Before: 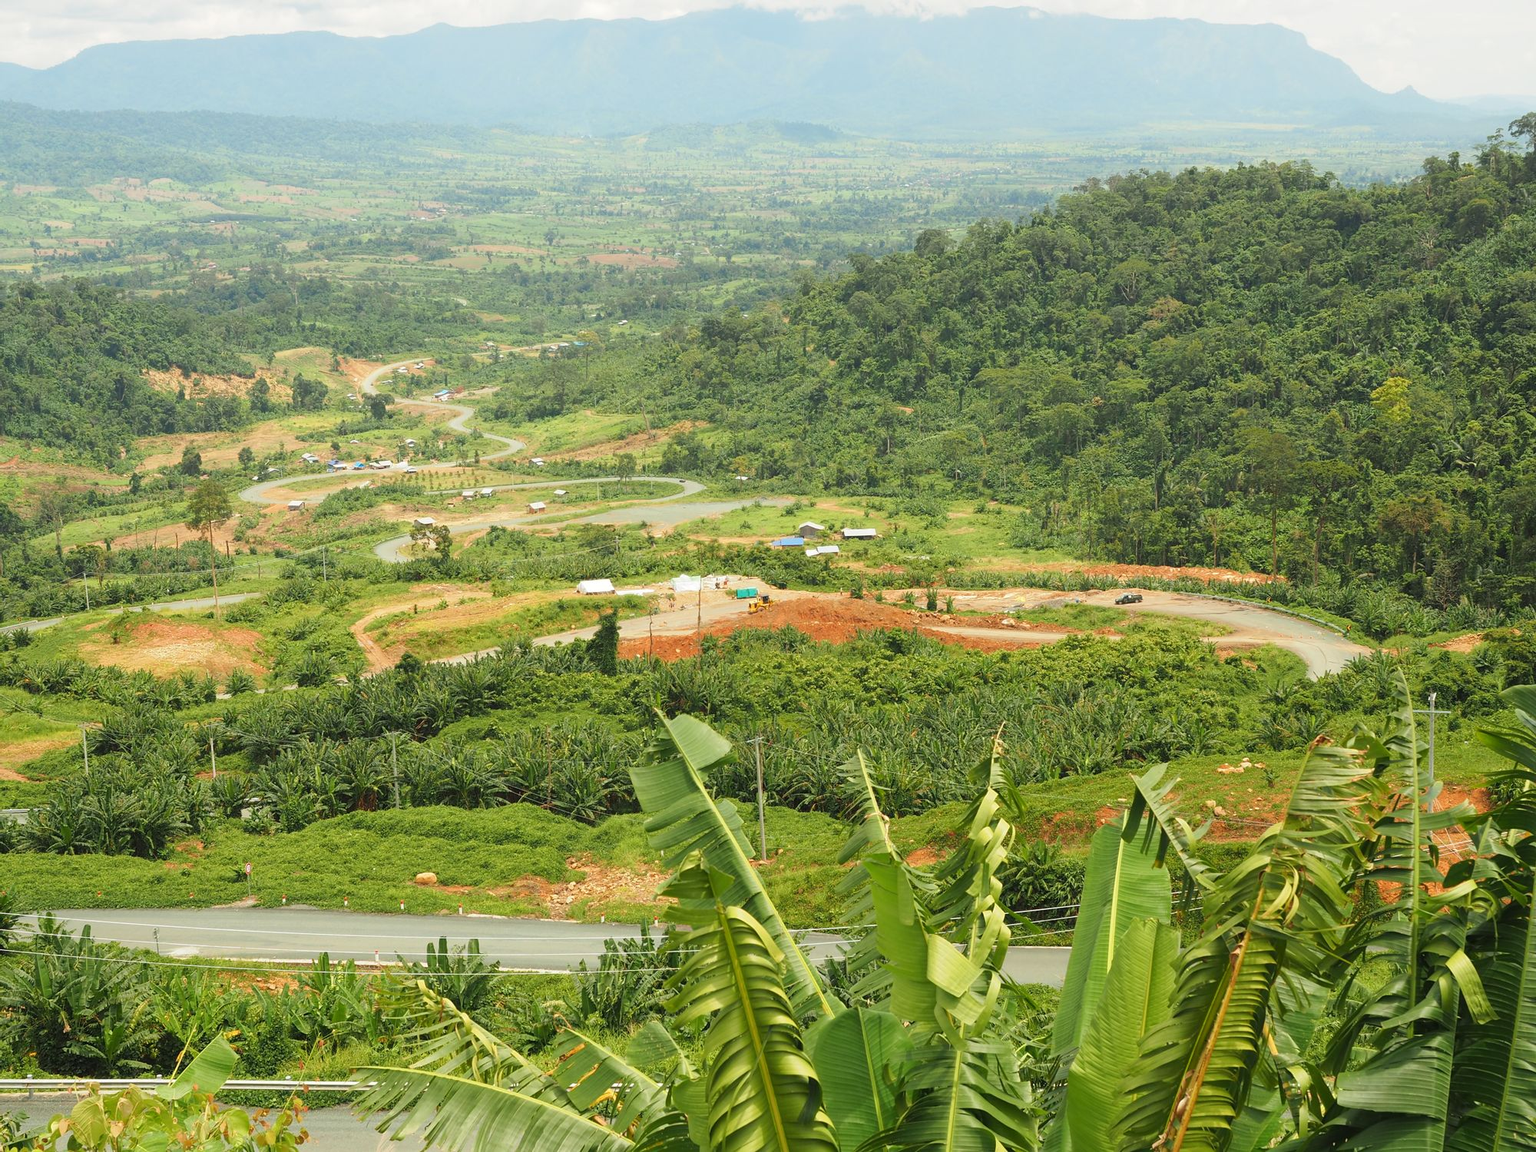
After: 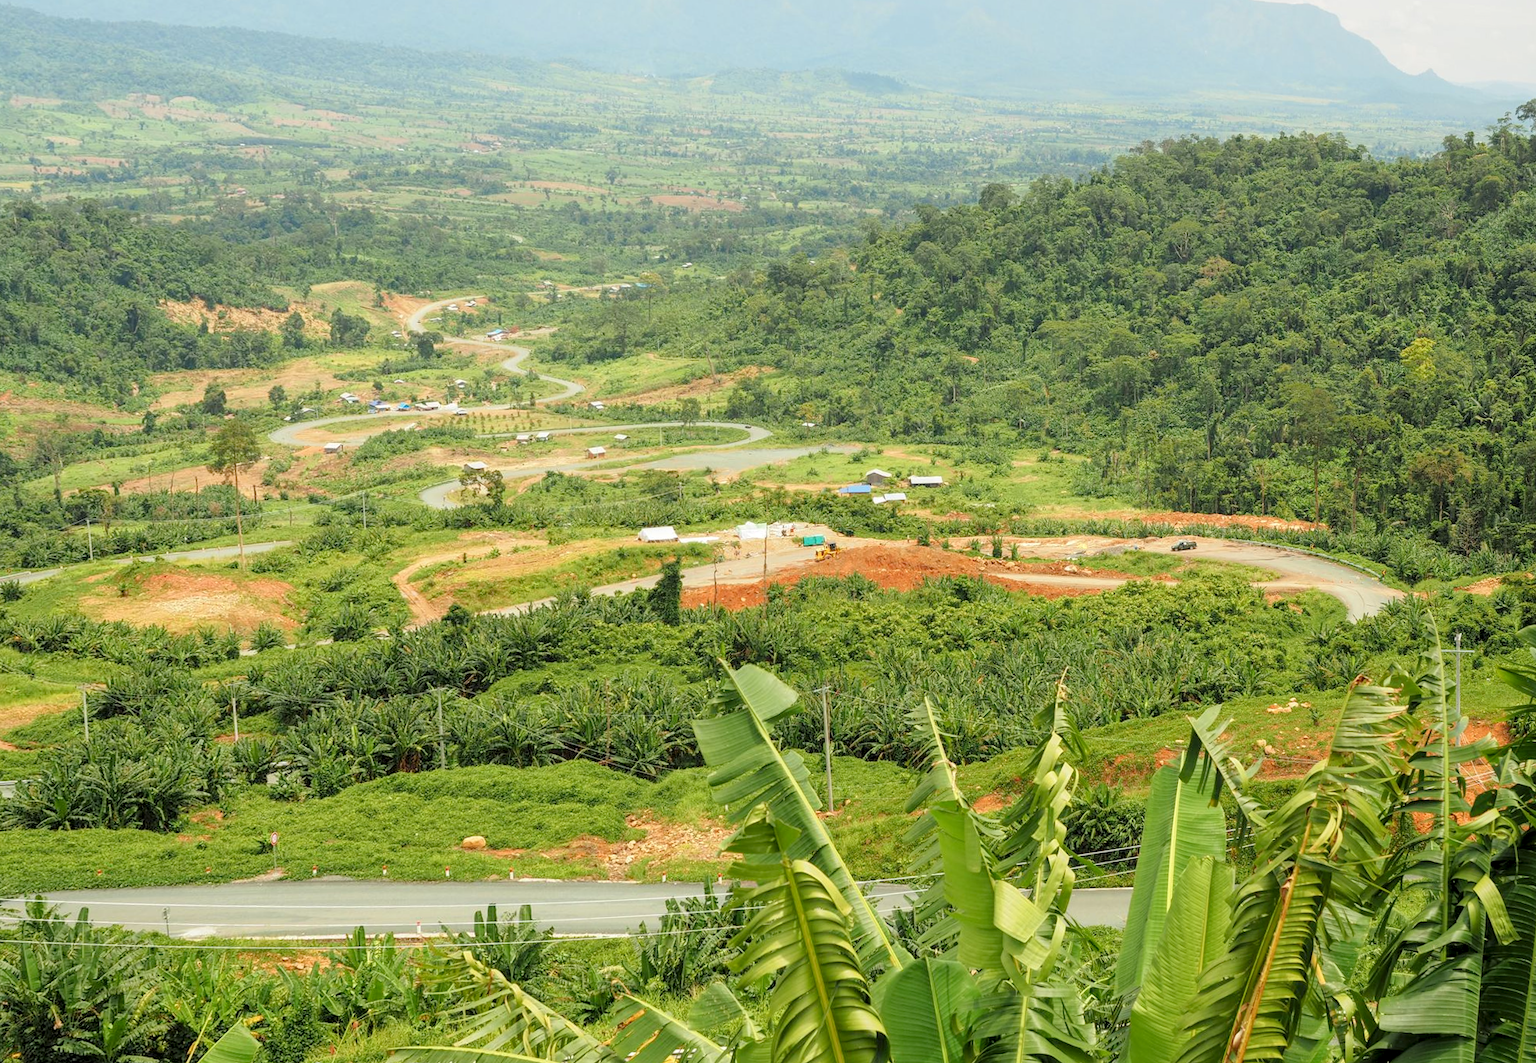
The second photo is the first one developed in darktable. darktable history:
local contrast: detail 130%
rotate and perspective: rotation -0.013°, lens shift (vertical) -0.027, lens shift (horizontal) 0.178, crop left 0.016, crop right 0.989, crop top 0.082, crop bottom 0.918
tone curve: curves: ch0 [(0.047, 0) (0.292, 0.352) (0.657, 0.678) (1, 0.958)], color space Lab, linked channels, preserve colors none
